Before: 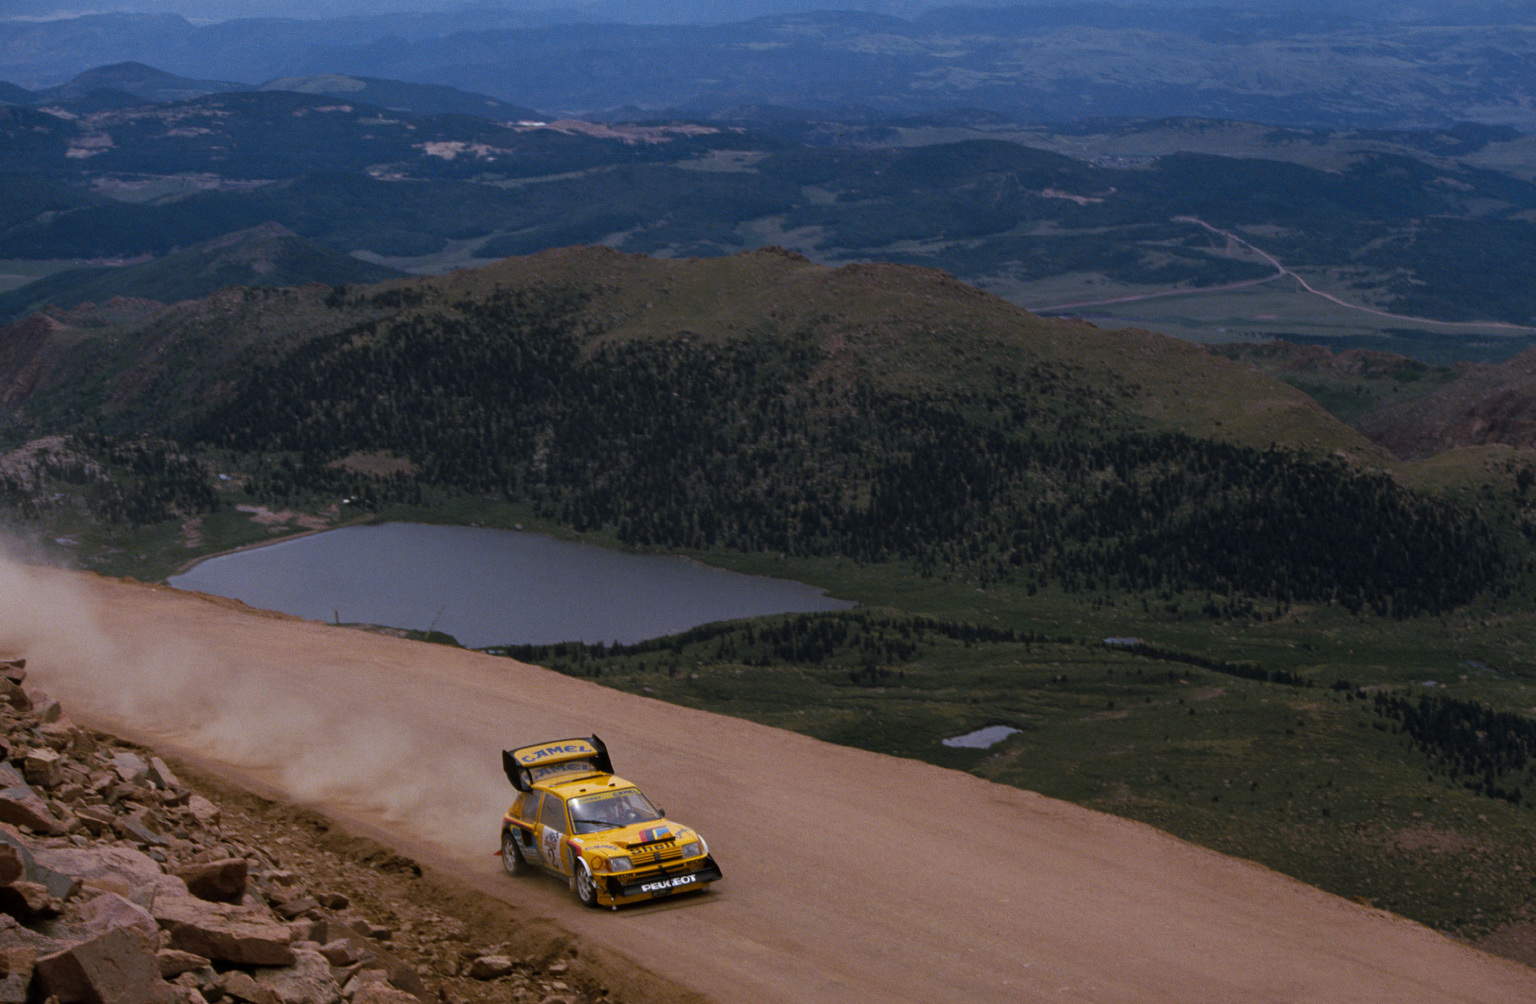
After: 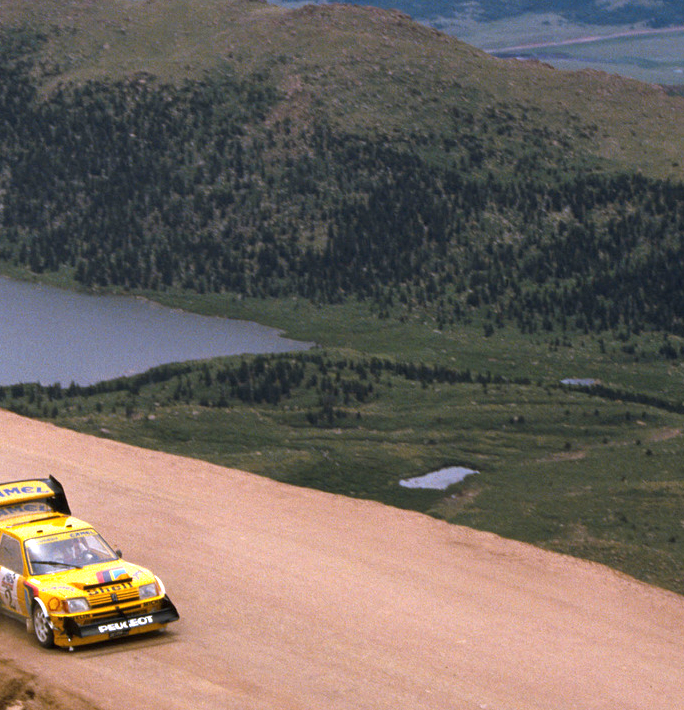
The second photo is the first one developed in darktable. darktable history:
exposure: black level correction 0, exposure 1.472 EV, compensate highlight preservation false
crop: left 35.371%, top 25.888%, right 20.091%, bottom 3.348%
